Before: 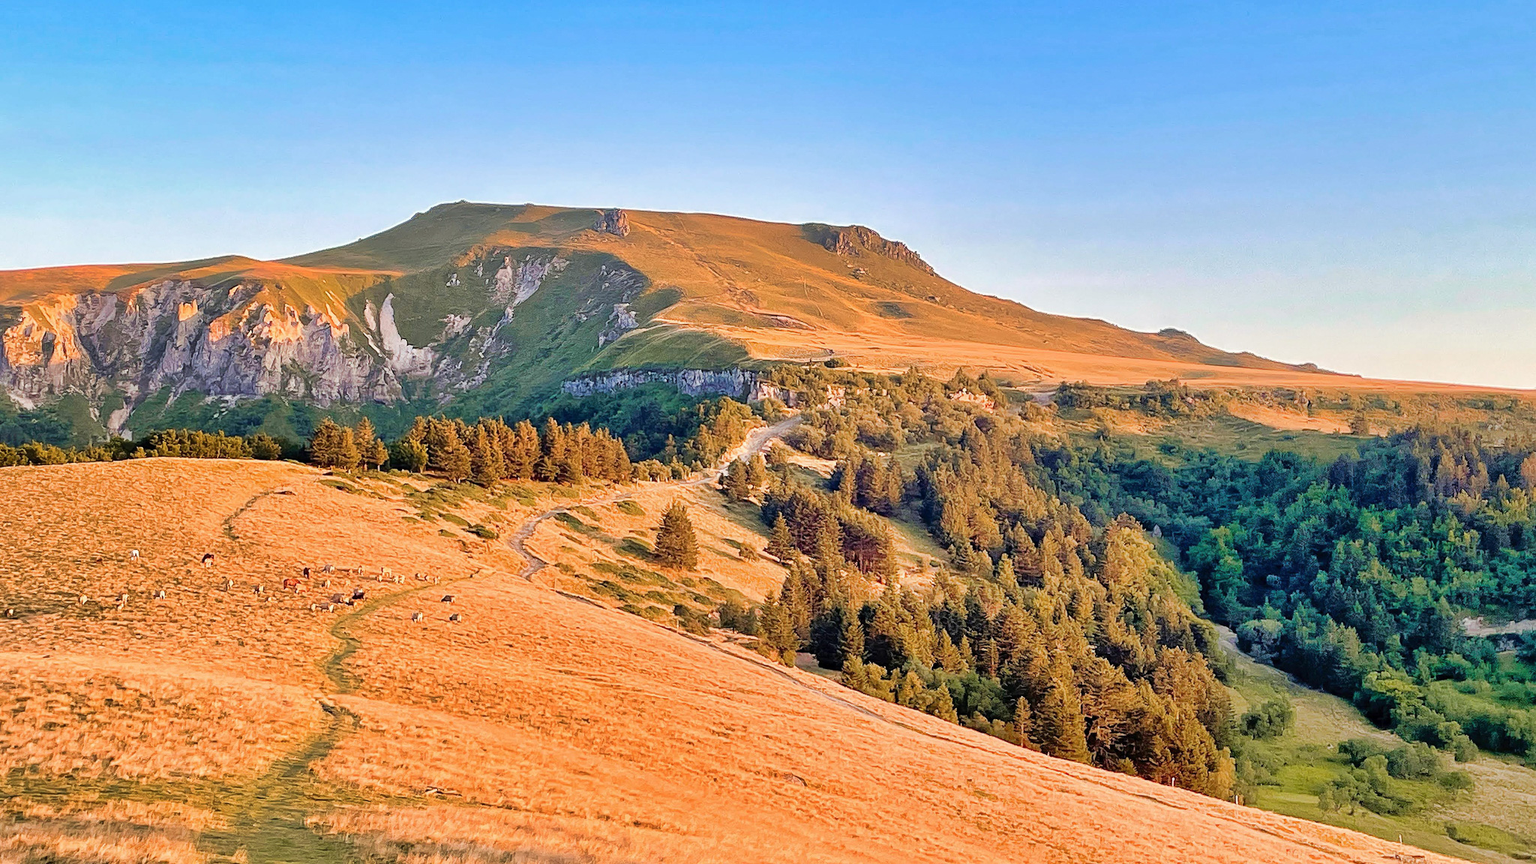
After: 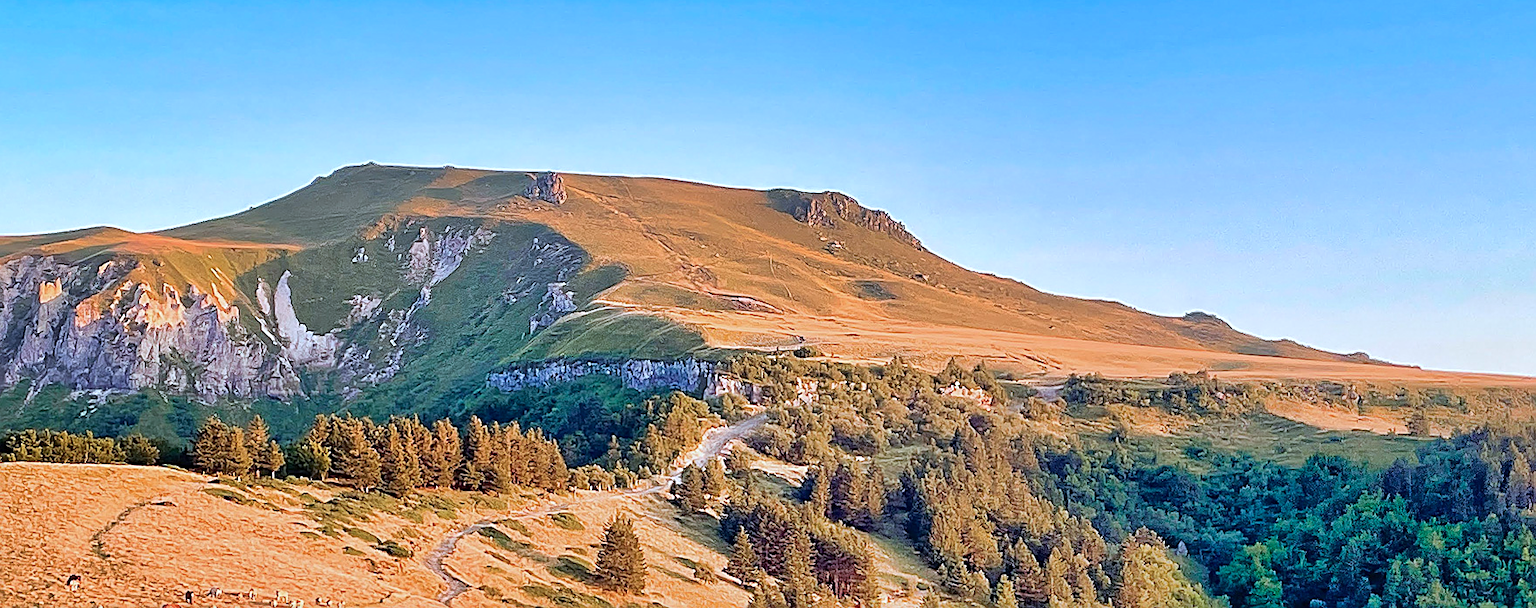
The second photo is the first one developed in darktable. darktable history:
crop and rotate: left 9.465%, top 7.149%, right 4.854%, bottom 32.502%
sharpen: on, module defaults
color calibration: x 0.382, y 0.391, temperature 4088.26 K
